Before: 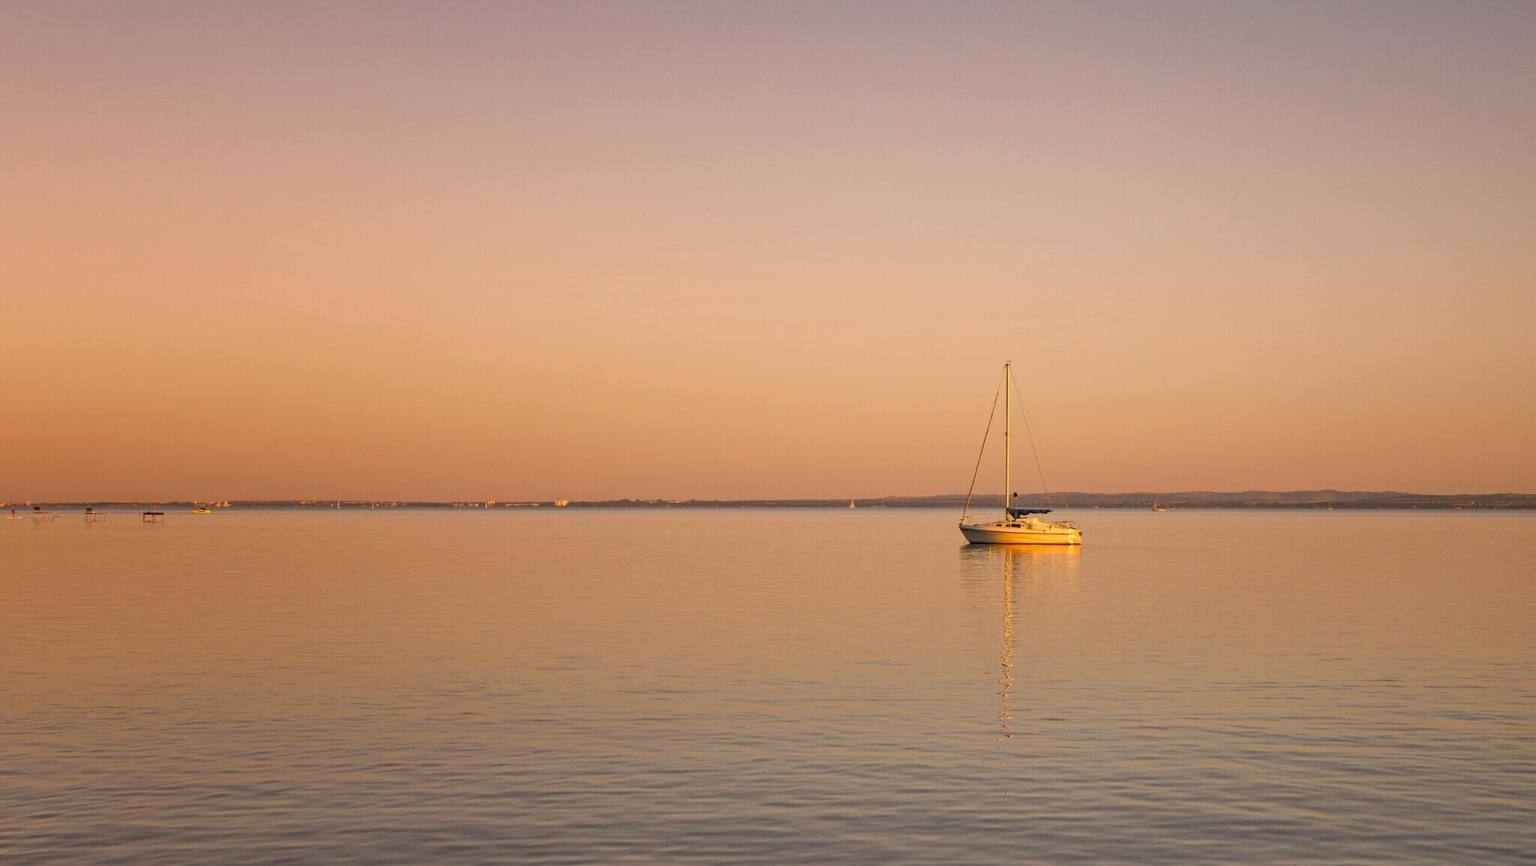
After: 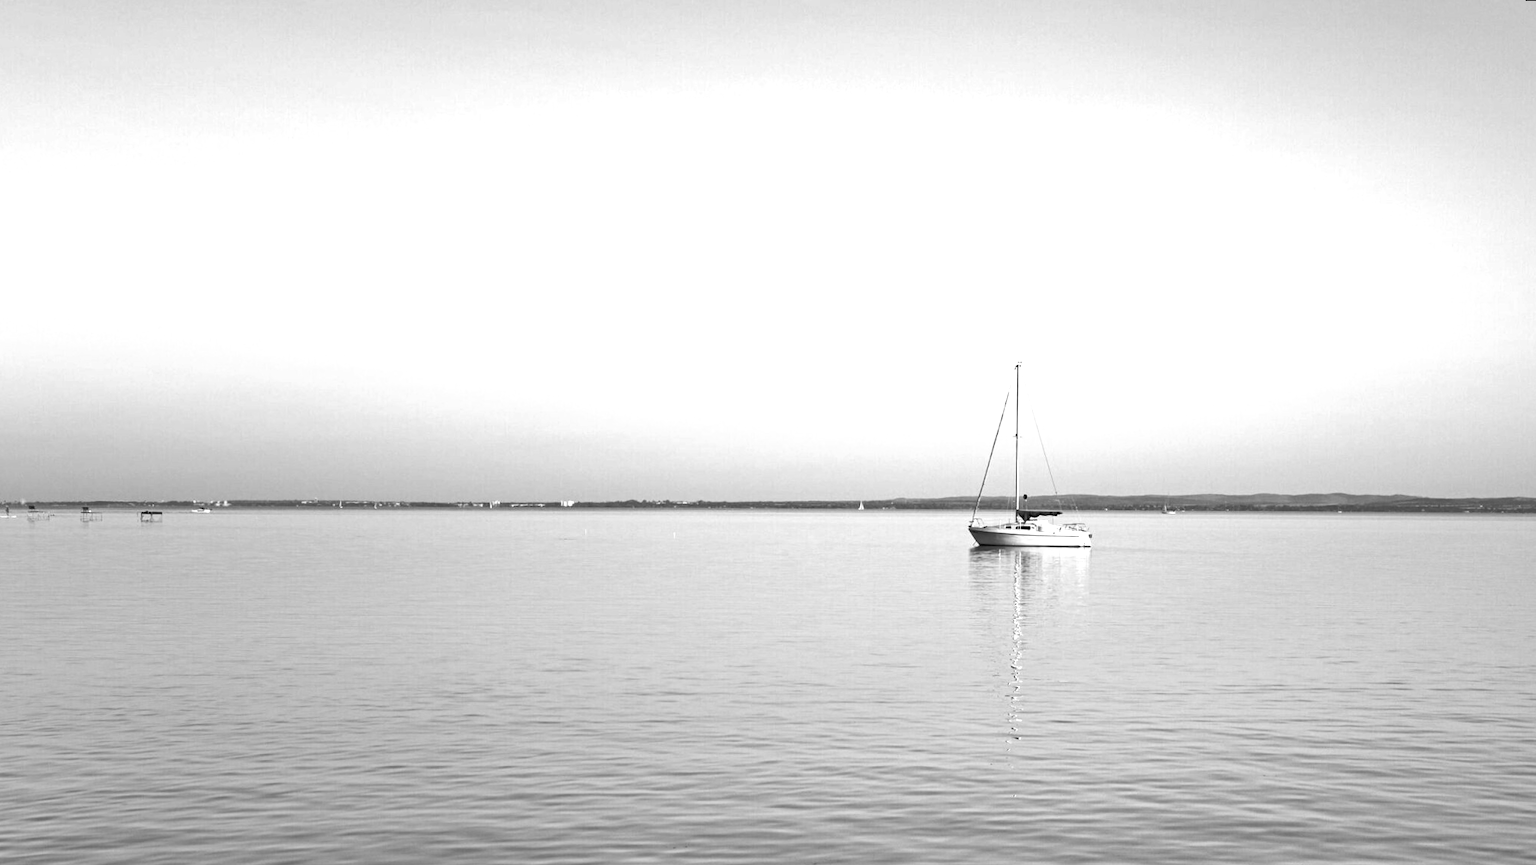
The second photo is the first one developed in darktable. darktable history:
exposure: black level correction 0, exposure 1.379 EV, compensate exposure bias true, compensate highlight preservation false
monochrome: on, module defaults
rotate and perspective: rotation 0.174°, lens shift (vertical) 0.013, lens shift (horizontal) 0.019, shear 0.001, automatic cropping original format, crop left 0.007, crop right 0.991, crop top 0.016, crop bottom 0.997
shadows and highlights: shadows 35, highlights -35, soften with gaussian
